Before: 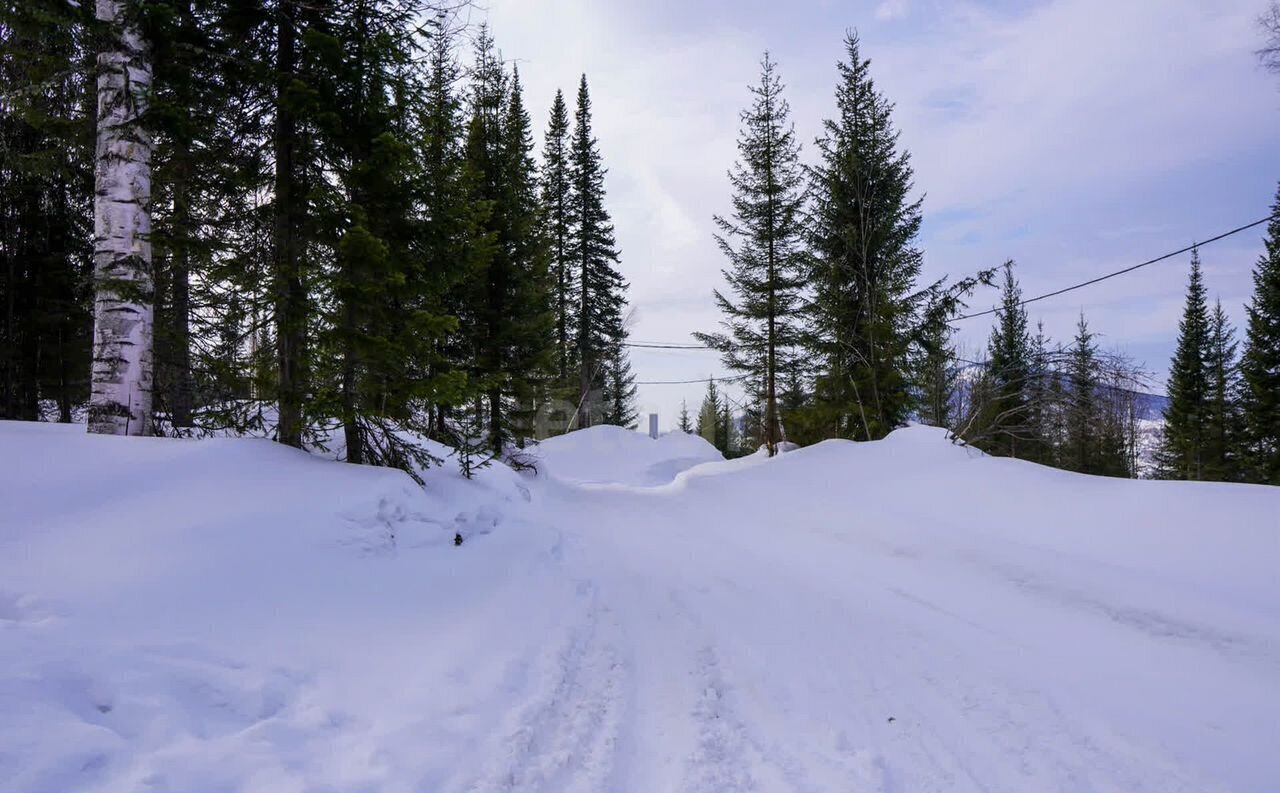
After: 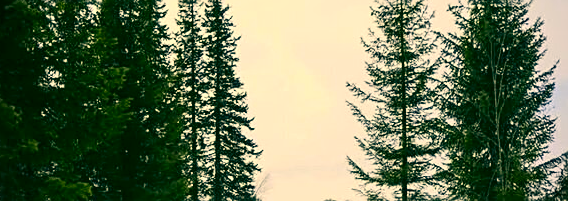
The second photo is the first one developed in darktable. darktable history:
vignetting: brightness -0.272
sharpen: on, module defaults
contrast brightness saturation: contrast 0.203, brightness 0.157, saturation 0.228
color correction: highlights a* 5.68, highlights b* 33.43, shadows a* -25.26, shadows b* 3.87
crop: left 28.738%, top 16.83%, right 26.846%, bottom 57.759%
